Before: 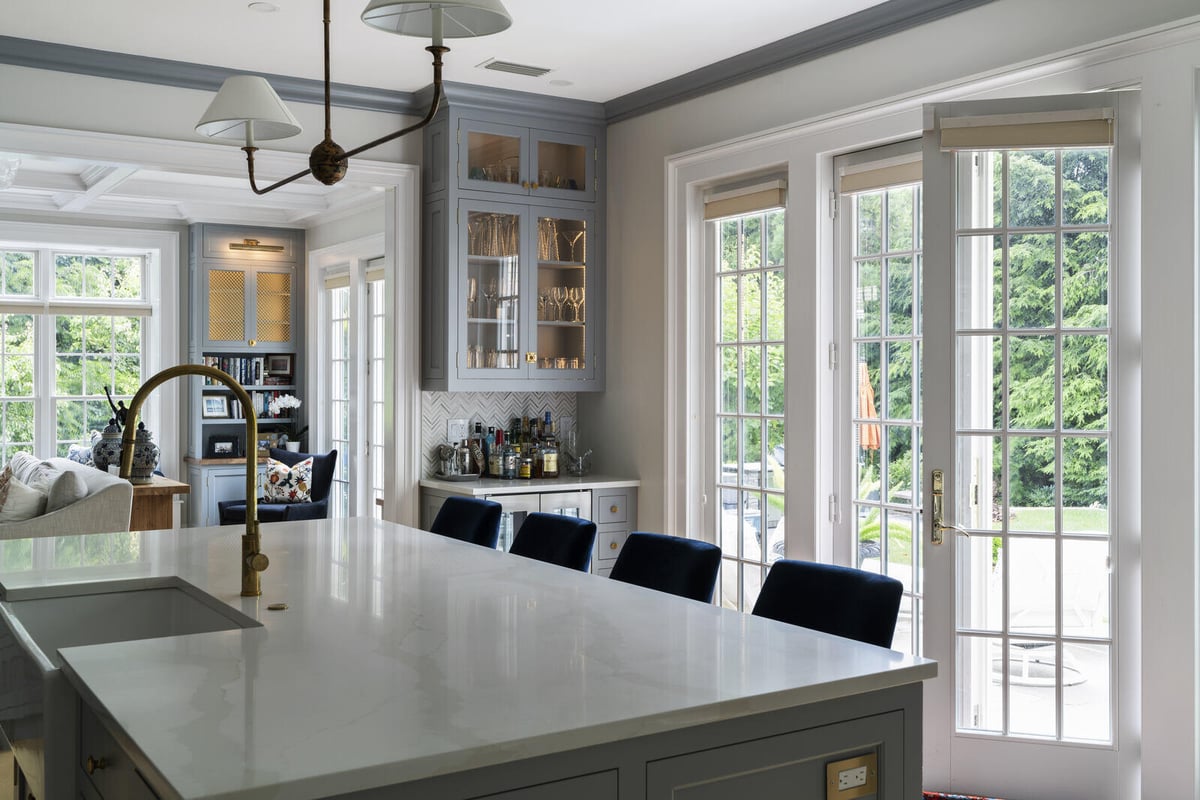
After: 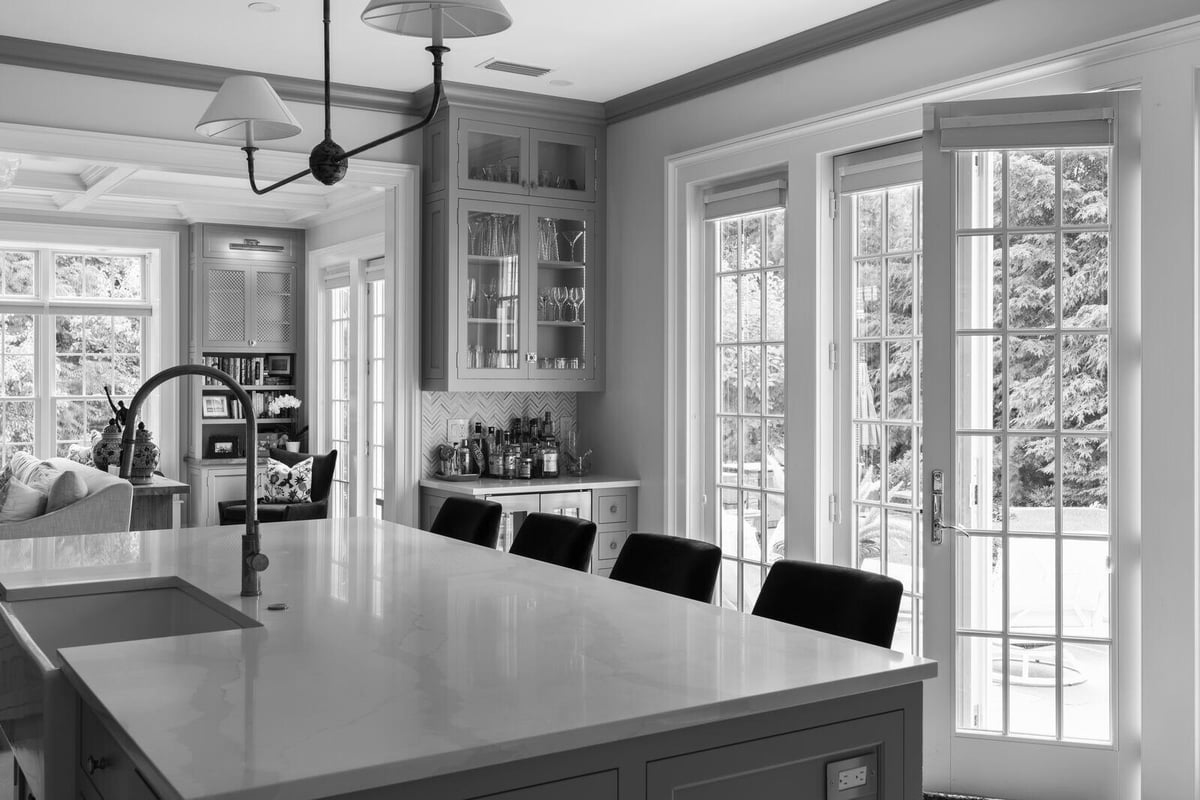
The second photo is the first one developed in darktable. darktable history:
color balance rgb: perceptual saturation grading › global saturation 10%, global vibrance 20%
monochrome: on, module defaults
